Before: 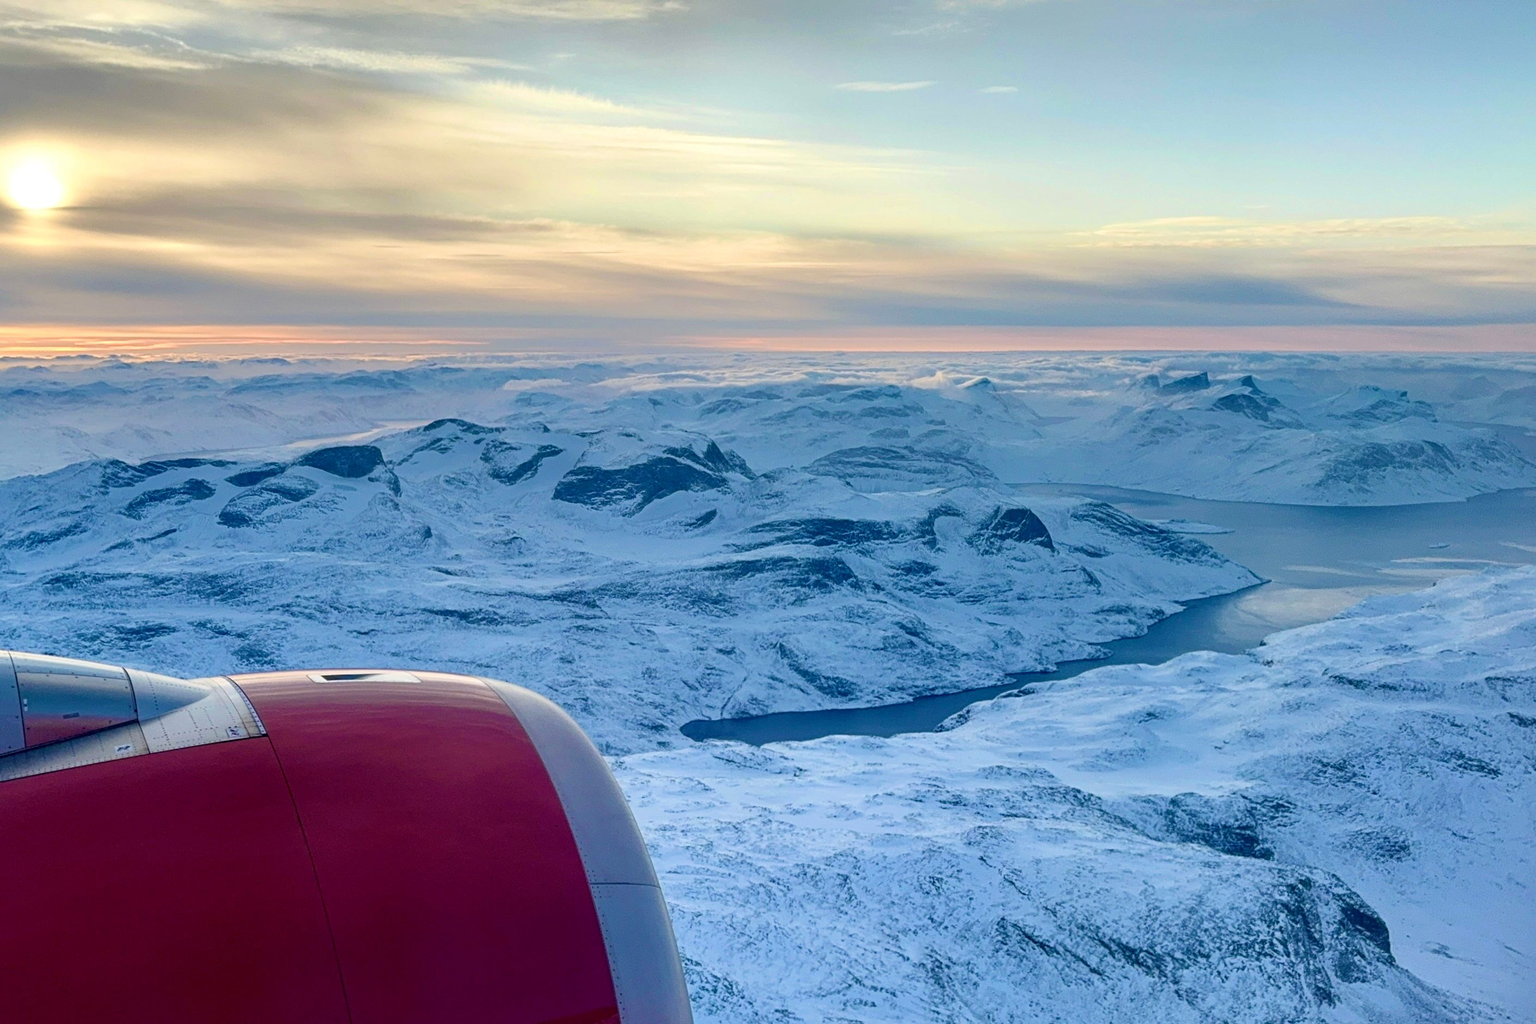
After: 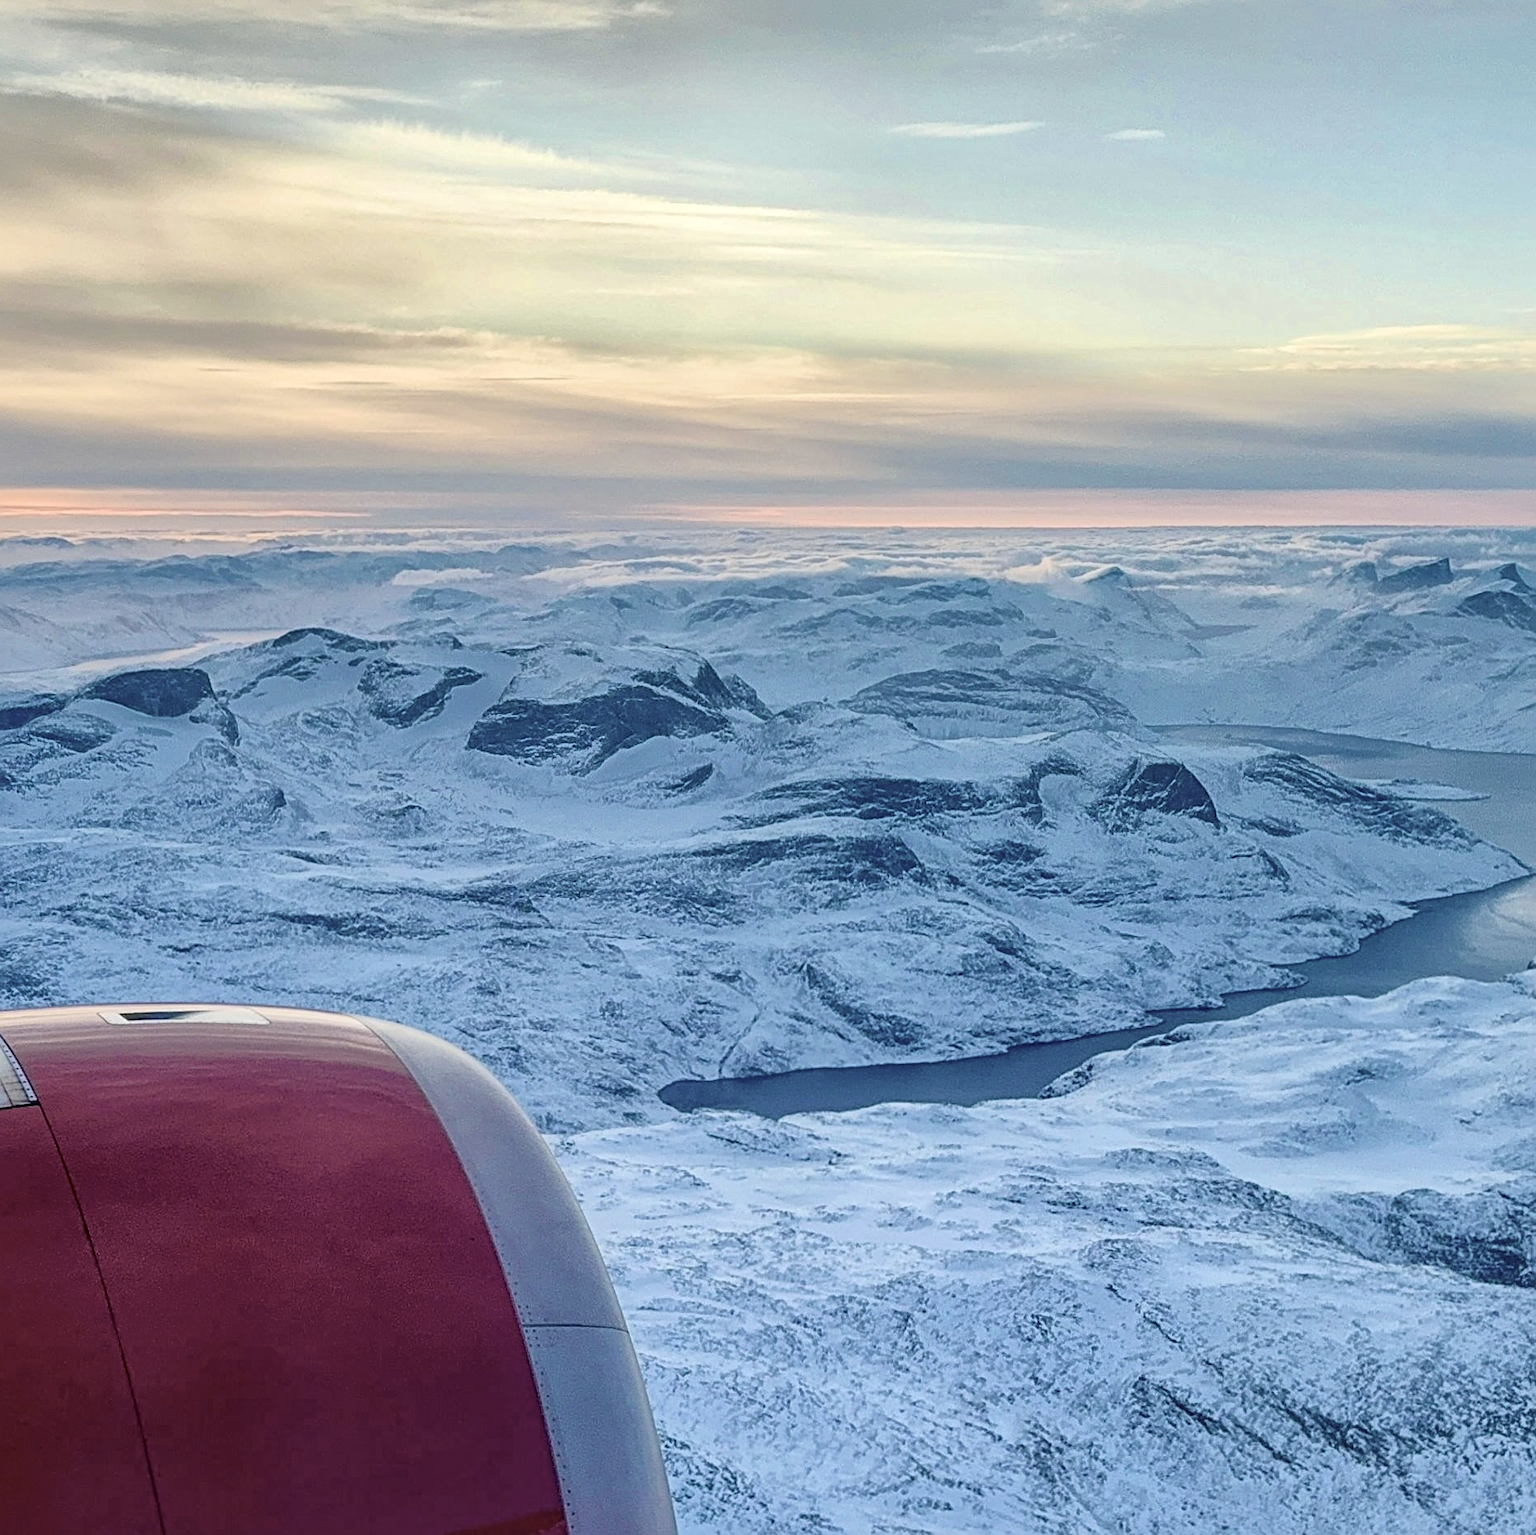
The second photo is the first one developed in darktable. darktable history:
contrast brightness saturation: contrast 0.06, brightness -0.01, saturation -0.23
local contrast: detail 110%
global tonemap: drago (1, 100), detail 1
crop and rotate: left 15.754%, right 17.579%
sharpen: on, module defaults
